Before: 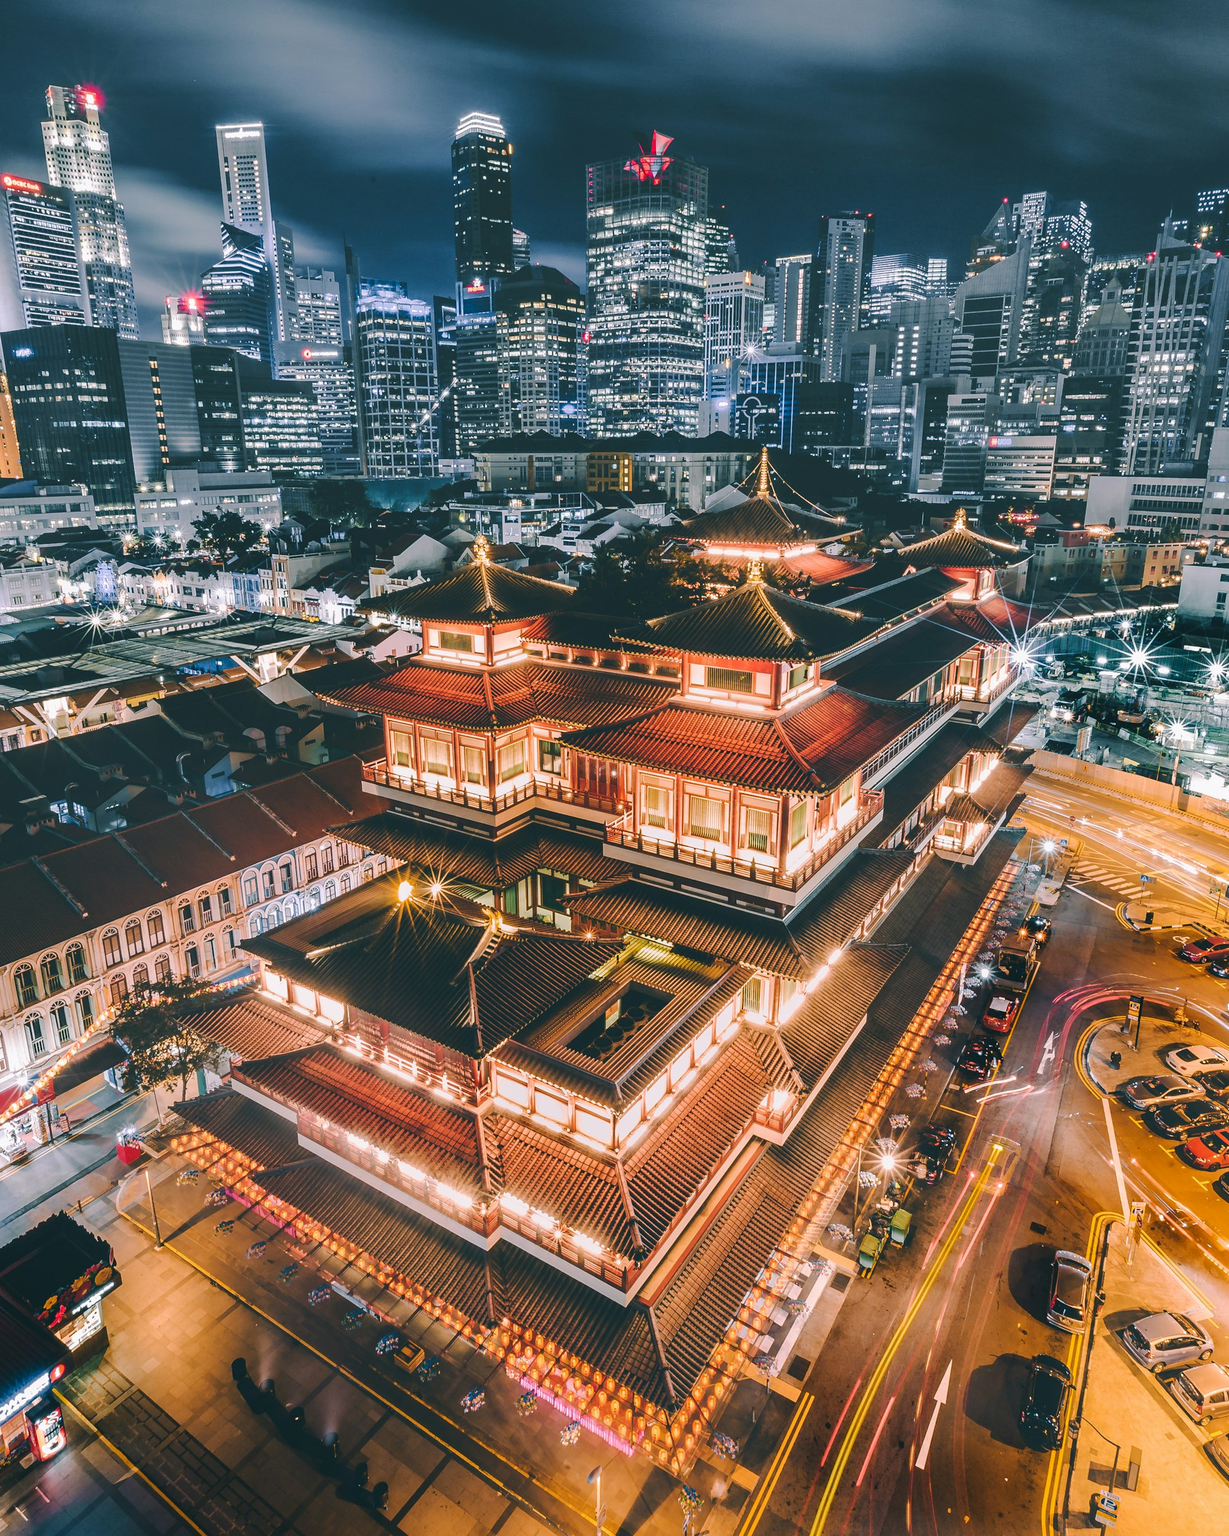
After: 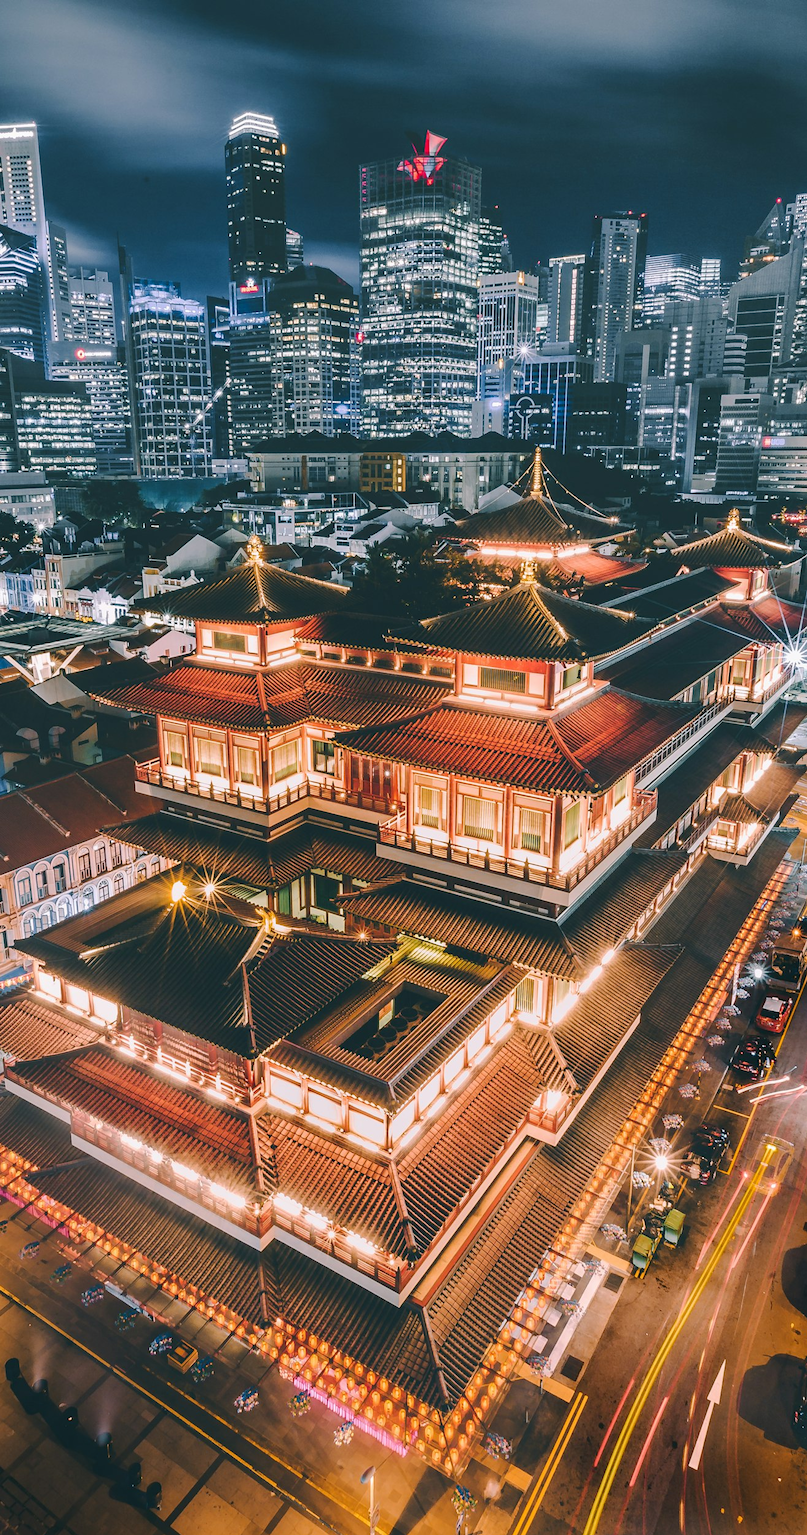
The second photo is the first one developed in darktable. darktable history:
crop and rotate: left 18.487%, right 15.779%
